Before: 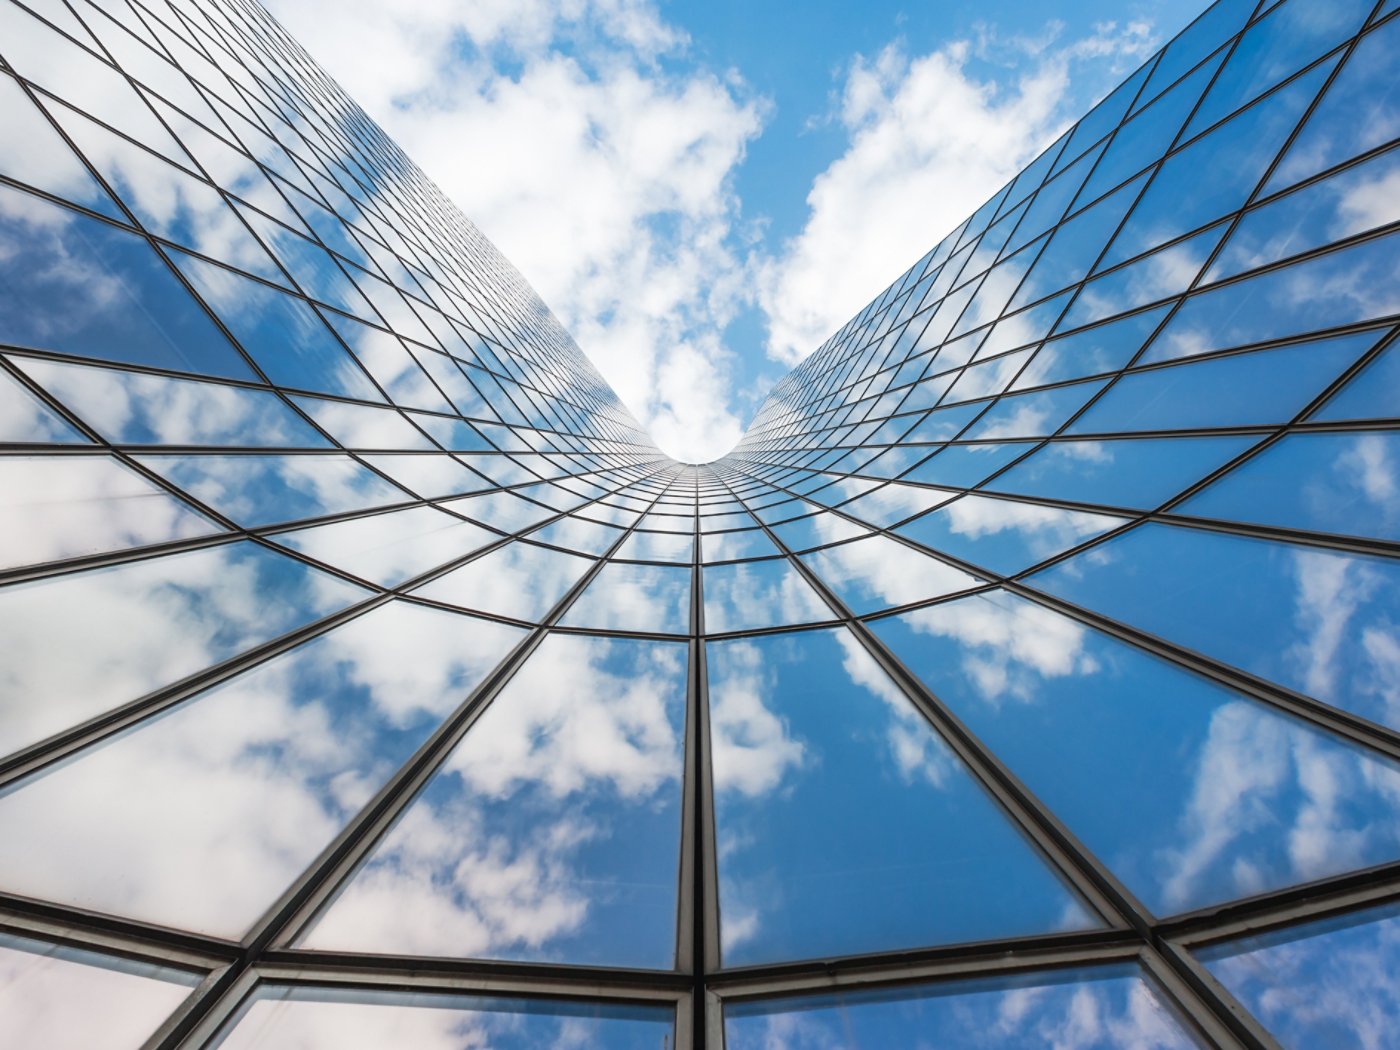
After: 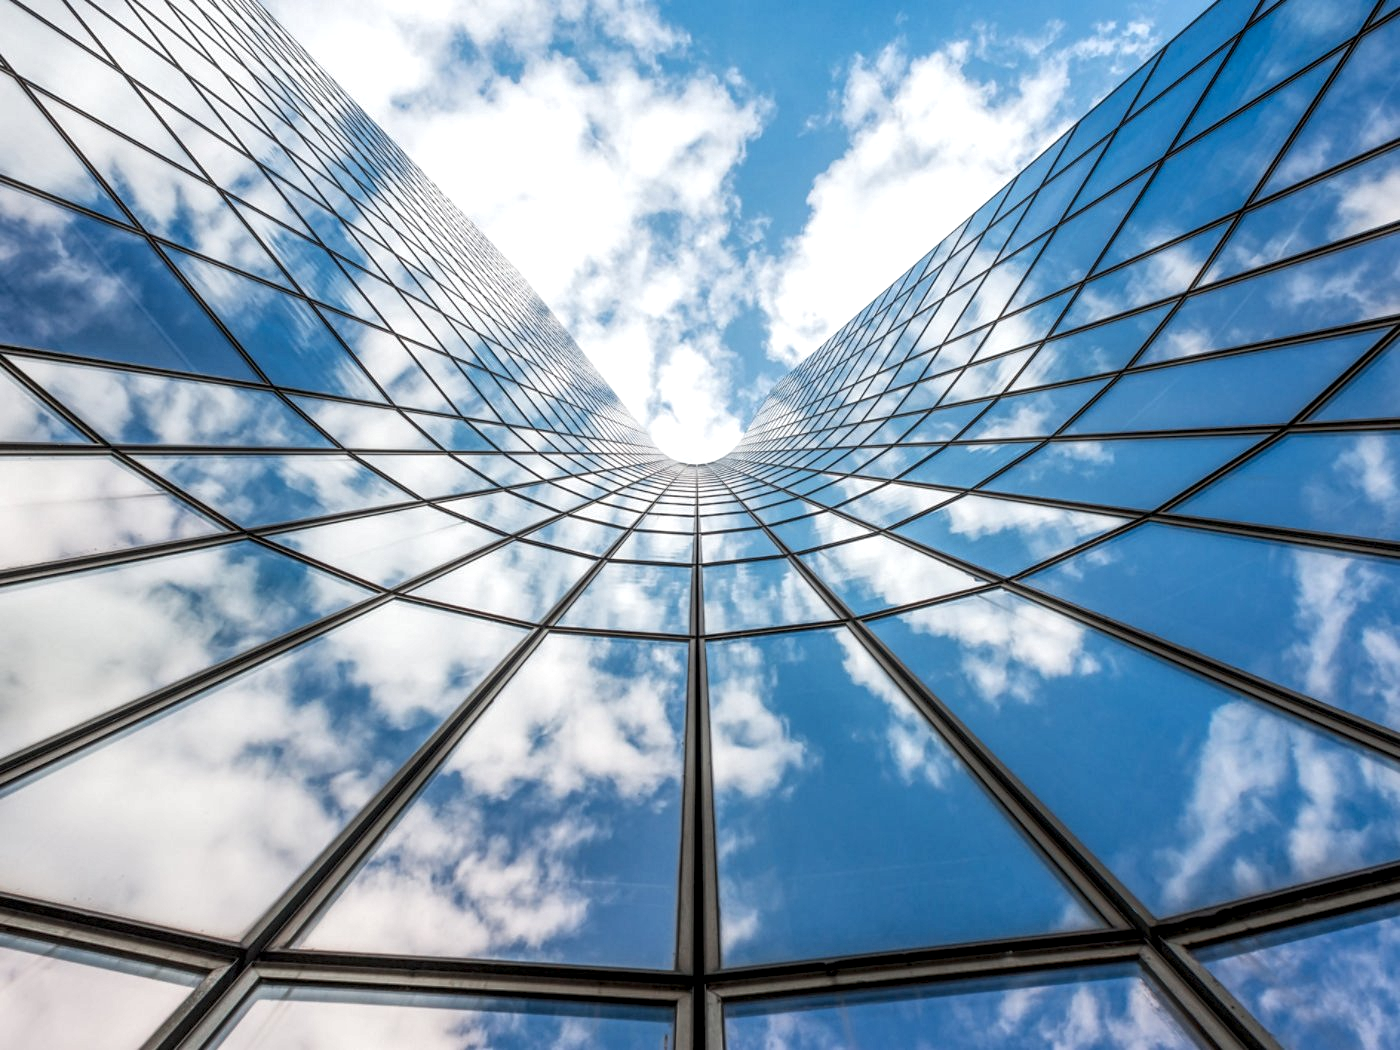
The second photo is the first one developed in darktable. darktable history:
local contrast: highlights 100%, shadows 102%, detail 199%, midtone range 0.2
